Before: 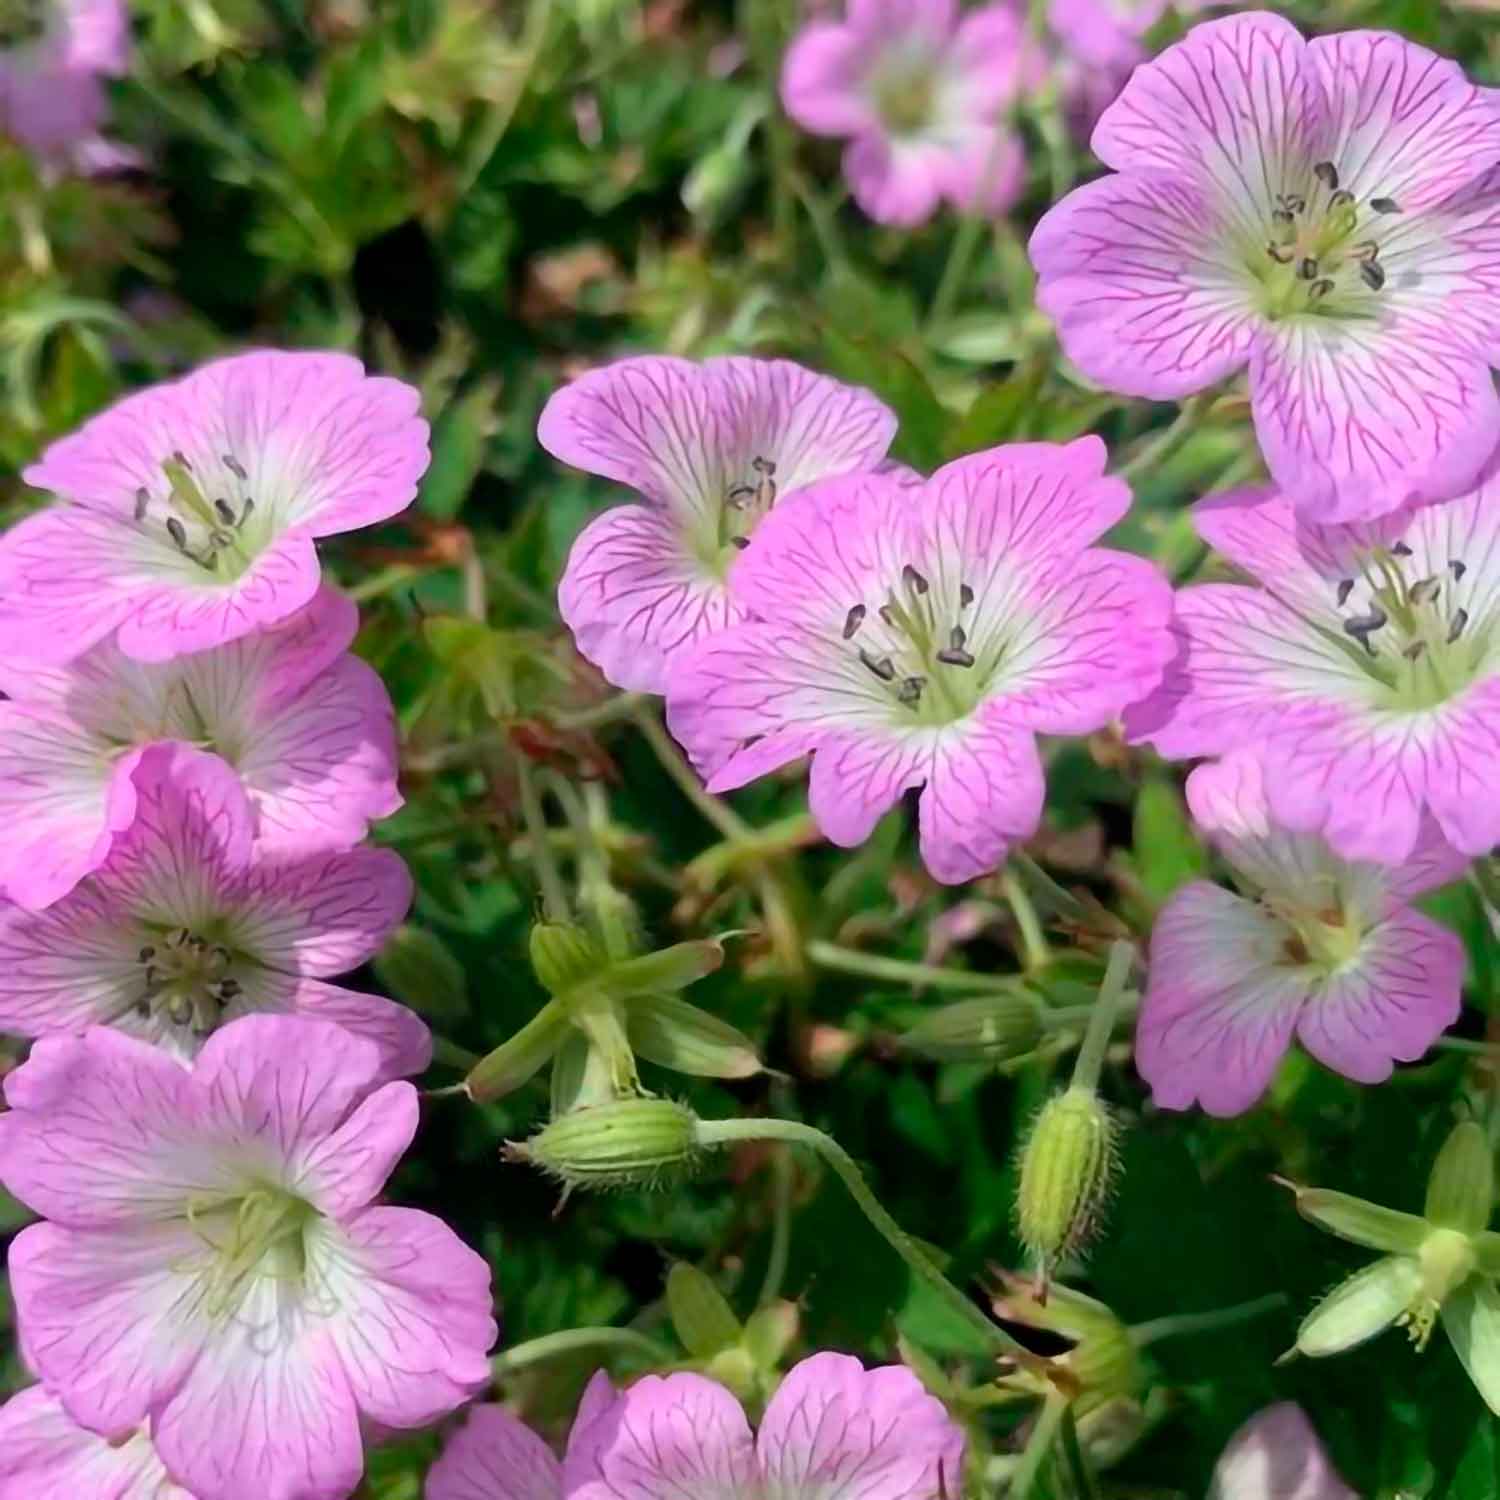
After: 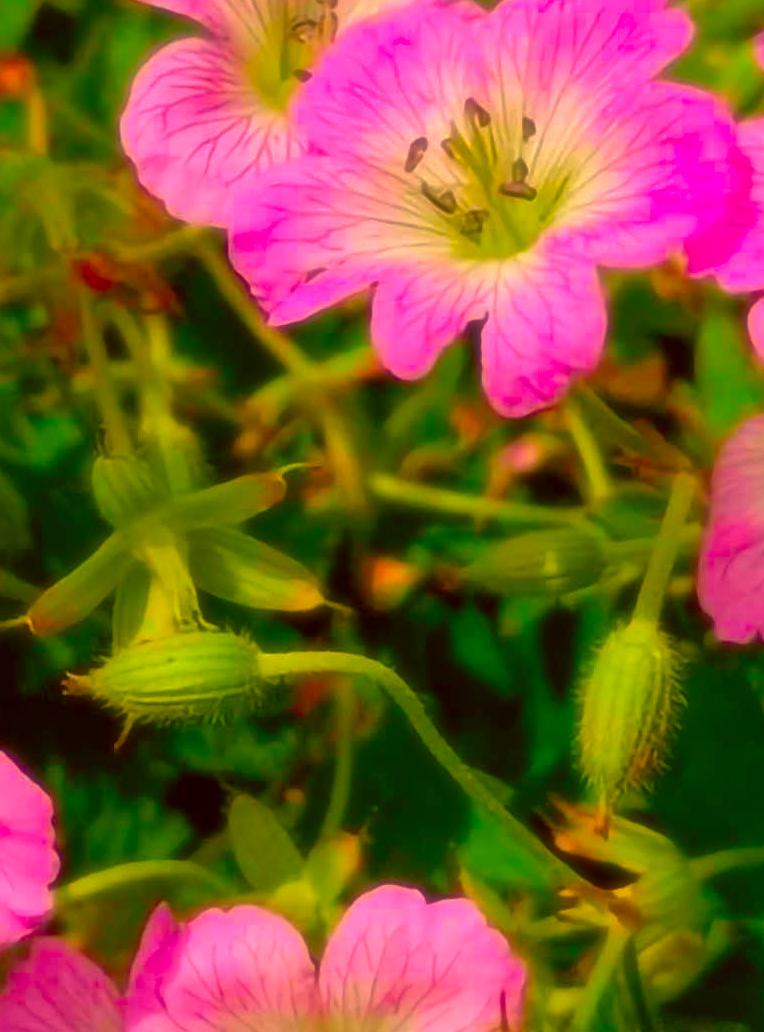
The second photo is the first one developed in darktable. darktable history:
crop and rotate: left 29.237%, top 31.152%, right 19.807%
shadows and highlights: on, module defaults
soften: size 19.52%, mix 20.32%
color correction: highlights a* 10.44, highlights b* 30.04, shadows a* 2.73, shadows b* 17.51, saturation 1.72
